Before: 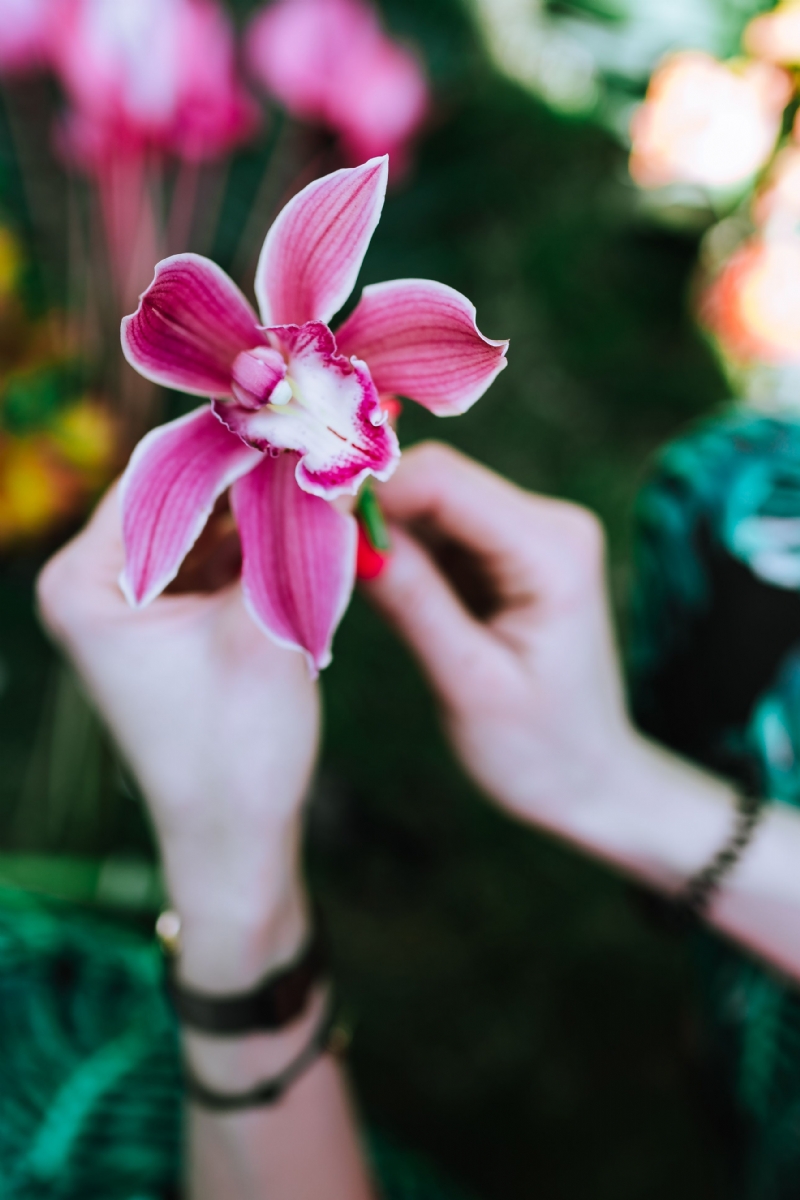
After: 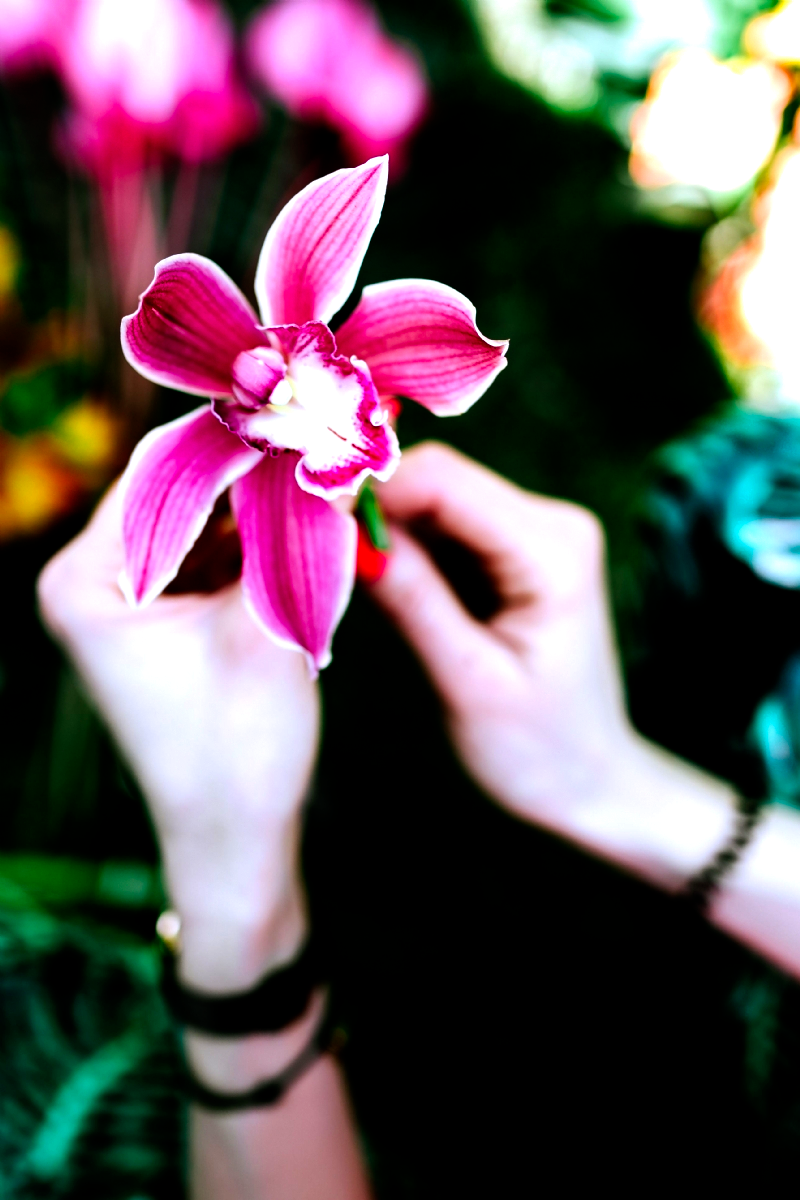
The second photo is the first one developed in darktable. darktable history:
filmic rgb: black relative exposure -8.23 EV, white relative exposure 2.2 EV, hardness 7.12, latitude 85.76%, contrast 1.688, highlights saturation mix -4.48%, shadows ↔ highlights balance -2.92%, add noise in highlights 0.002, preserve chrominance no, color science v3 (2019), use custom middle-gray values true, contrast in highlights soft
